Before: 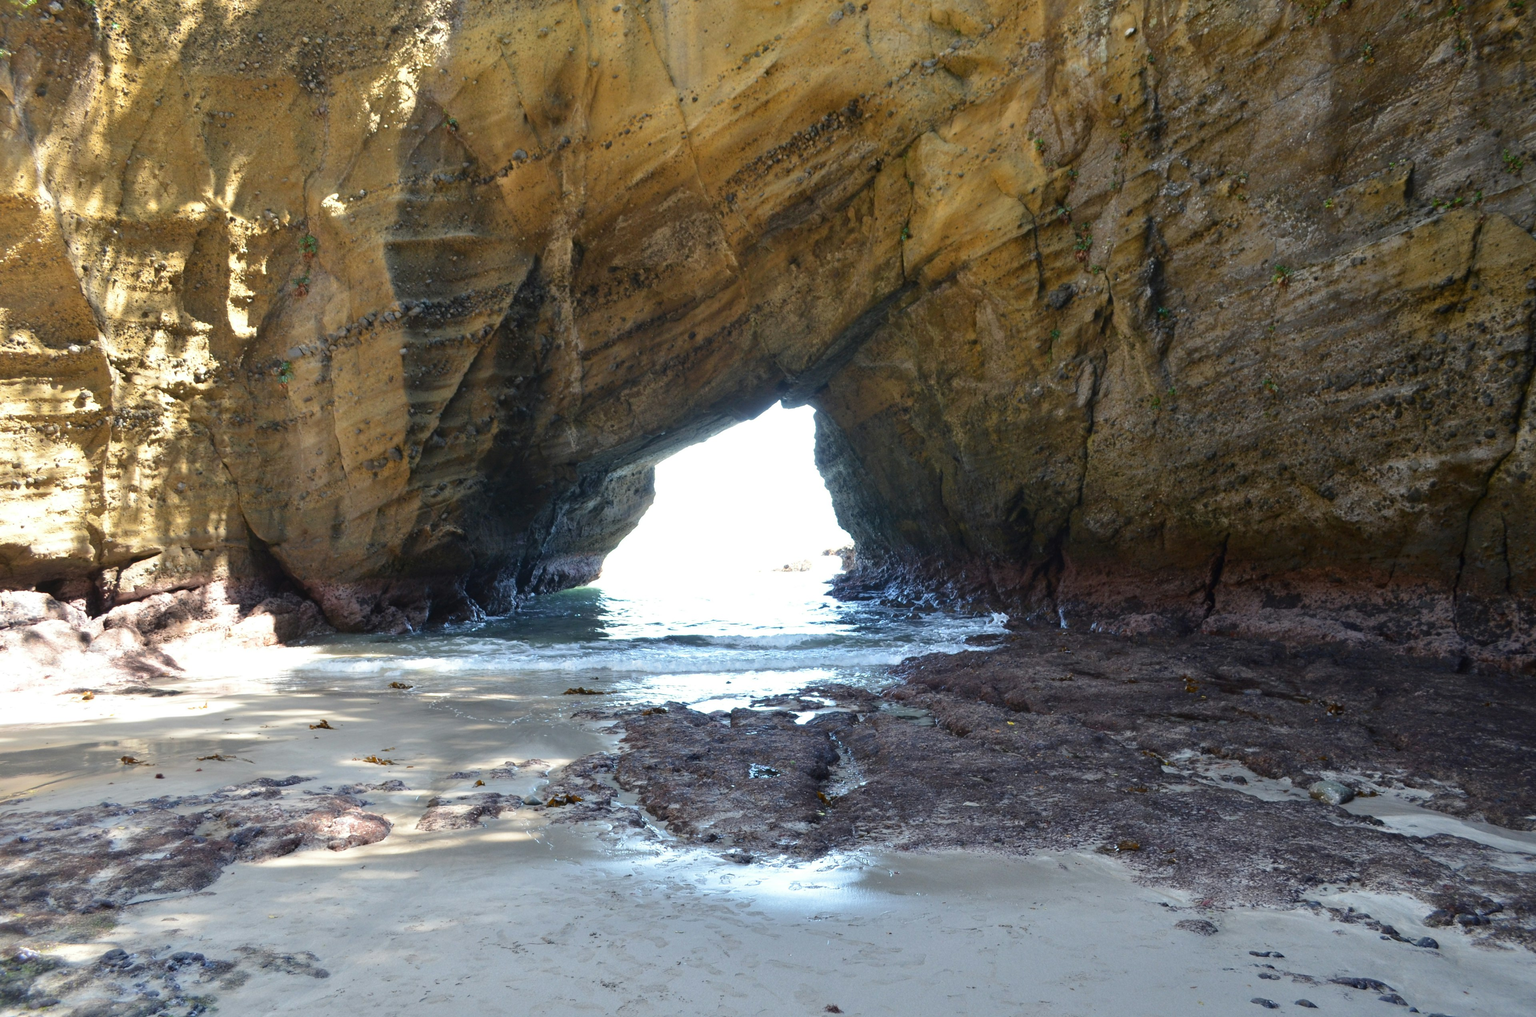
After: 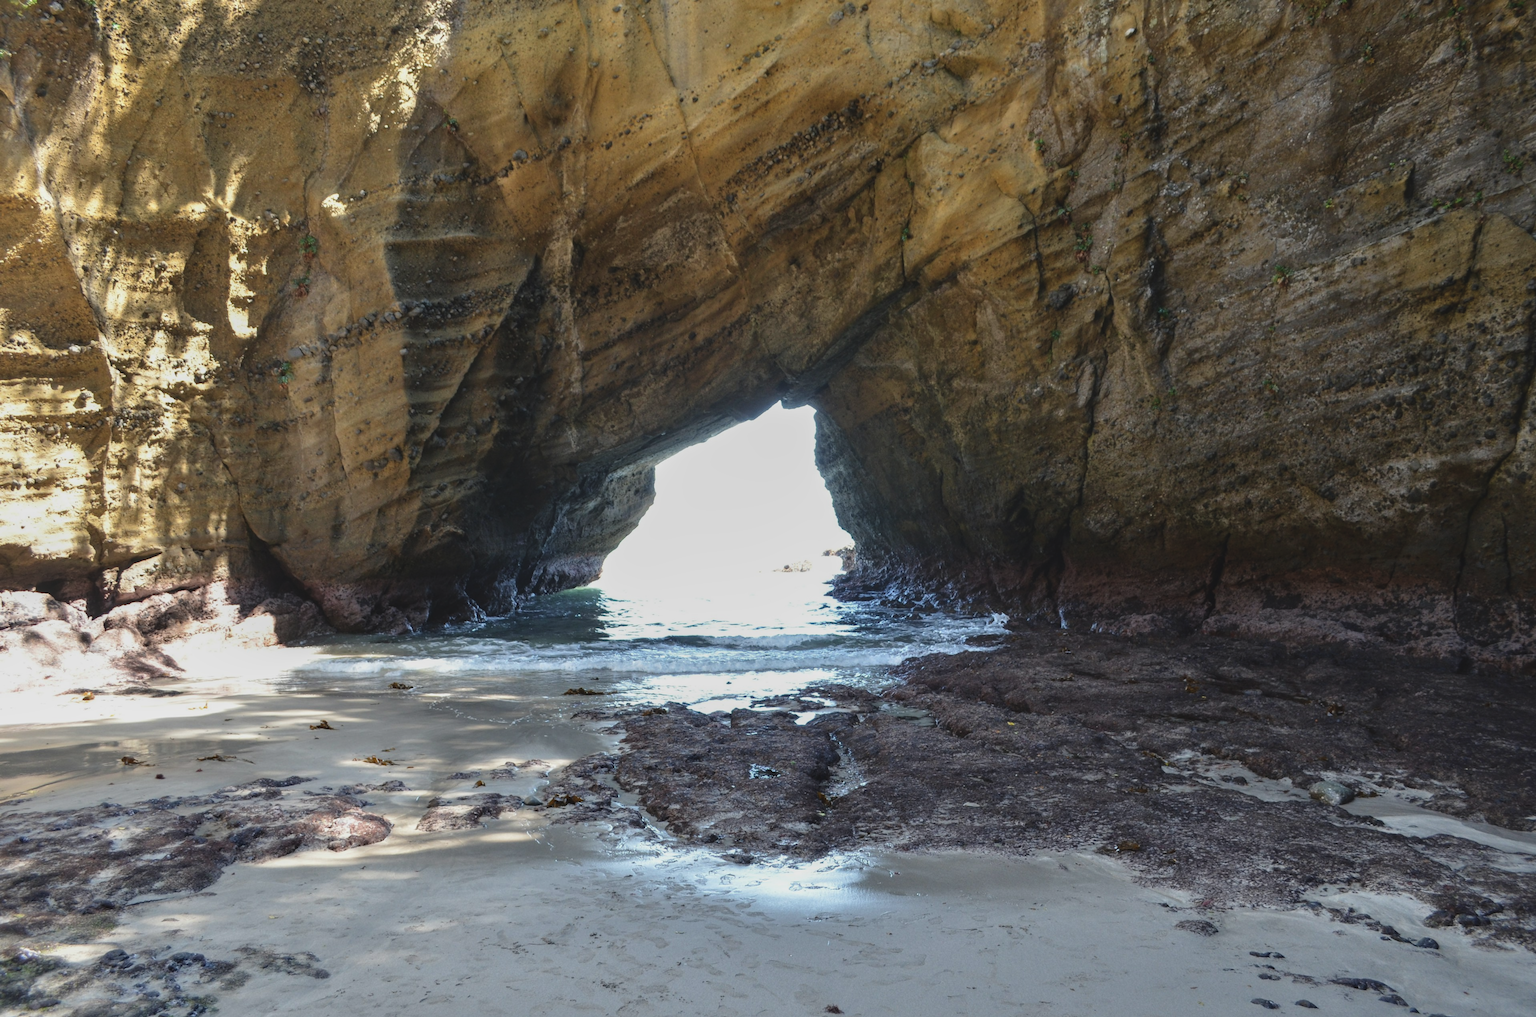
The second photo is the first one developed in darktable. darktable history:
local contrast: detail 130%
exposure: black level correction -0.015, exposure -0.5 EV, compensate highlight preservation false
